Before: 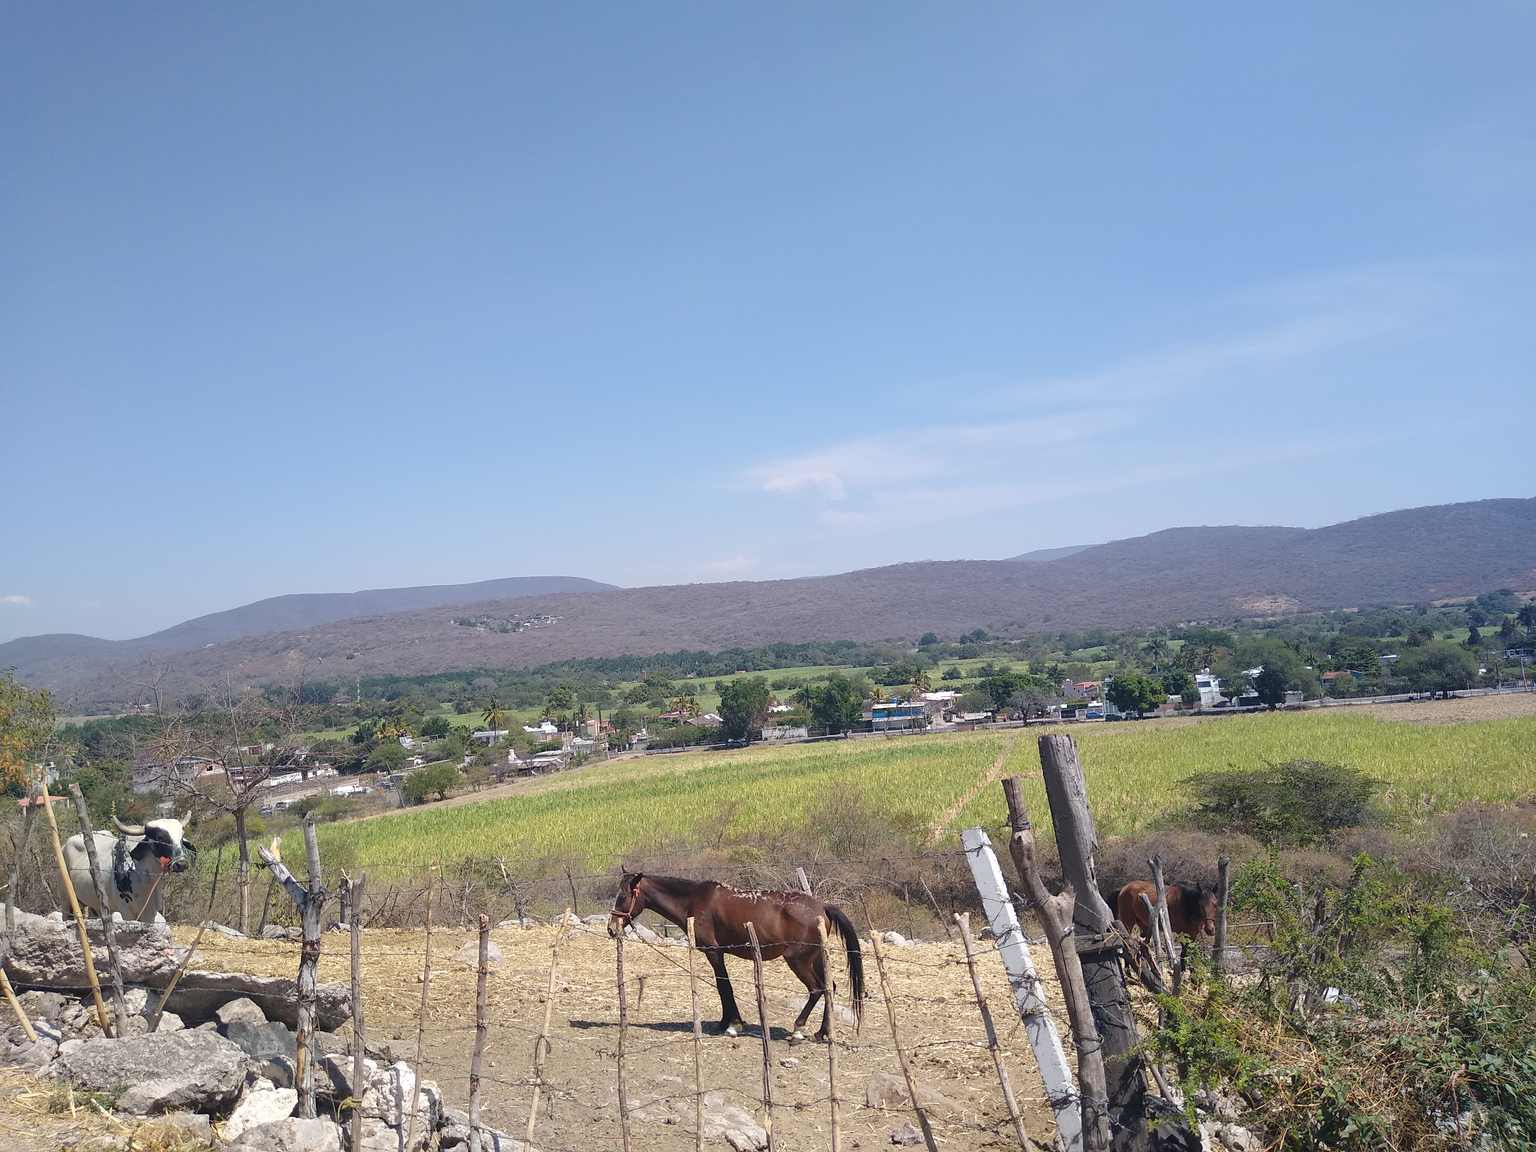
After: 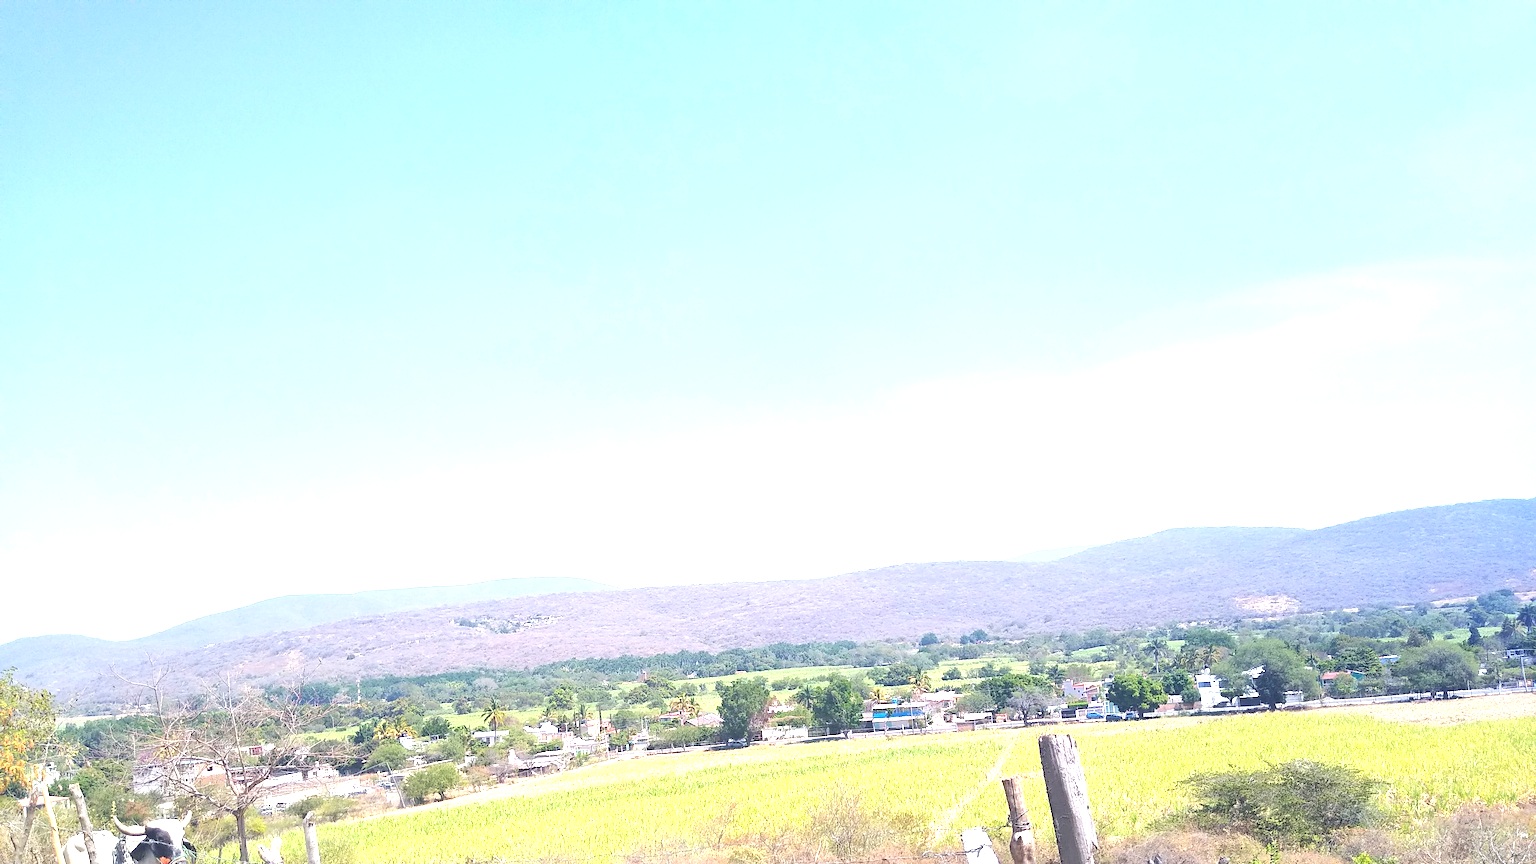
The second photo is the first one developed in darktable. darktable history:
contrast brightness saturation: contrast 0.03, brightness 0.06, saturation 0.13
crop: bottom 24.988%
exposure: black level correction 0, exposure 1.7 EV, compensate exposure bias true, compensate highlight preservation false
